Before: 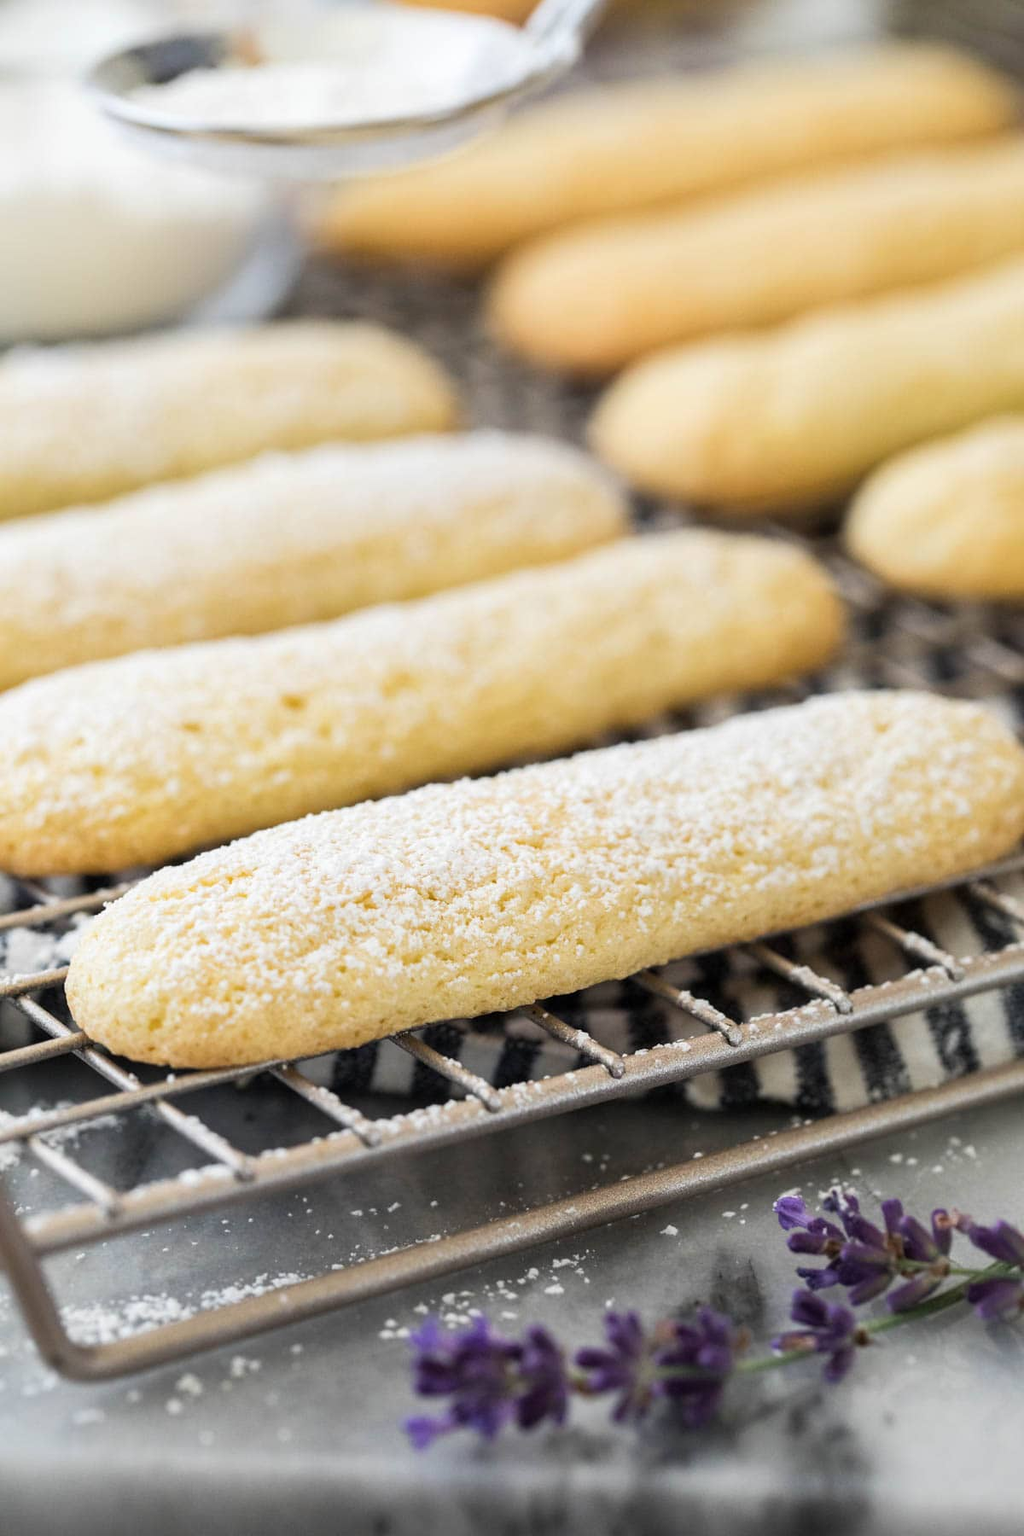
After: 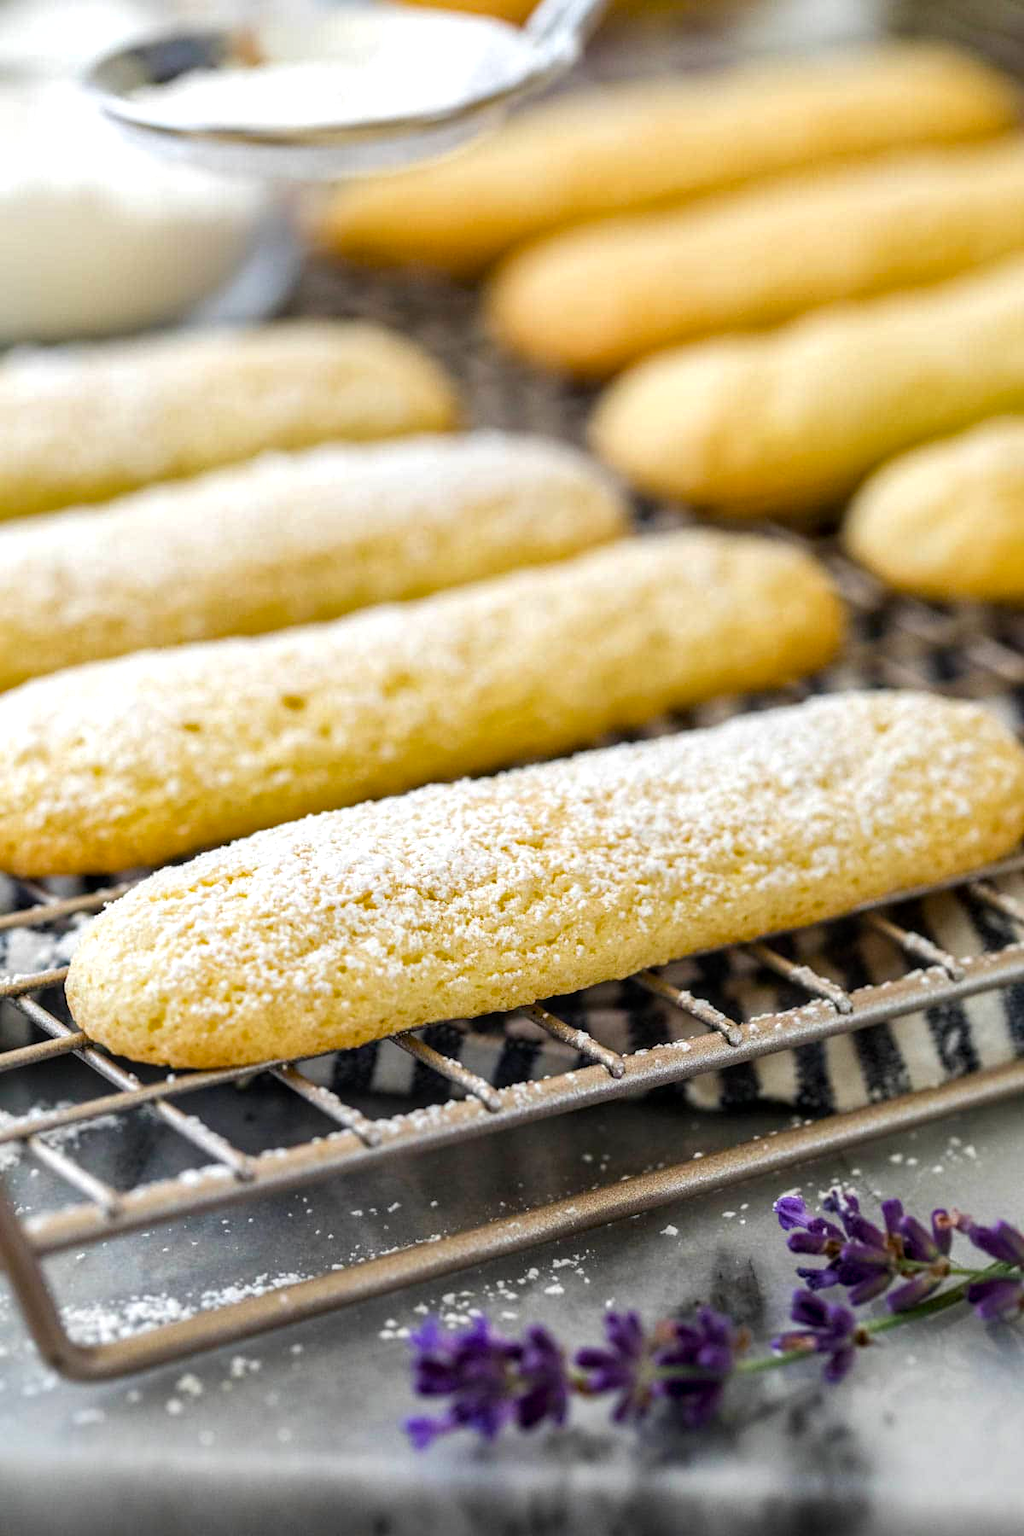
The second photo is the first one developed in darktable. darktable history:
shadows and highlights: shadows -20.31, white point adjustment -1.92, highlights -34.98
local contrast: on, module defaults
color balance rgb: perceptual saturation grading › global saturation 27.614%, perceptual saturation grading › highlights -24.823%, perceptual saturation grading › shadows 25.593%, global vibrance 30.228%, contrast 10.606%
